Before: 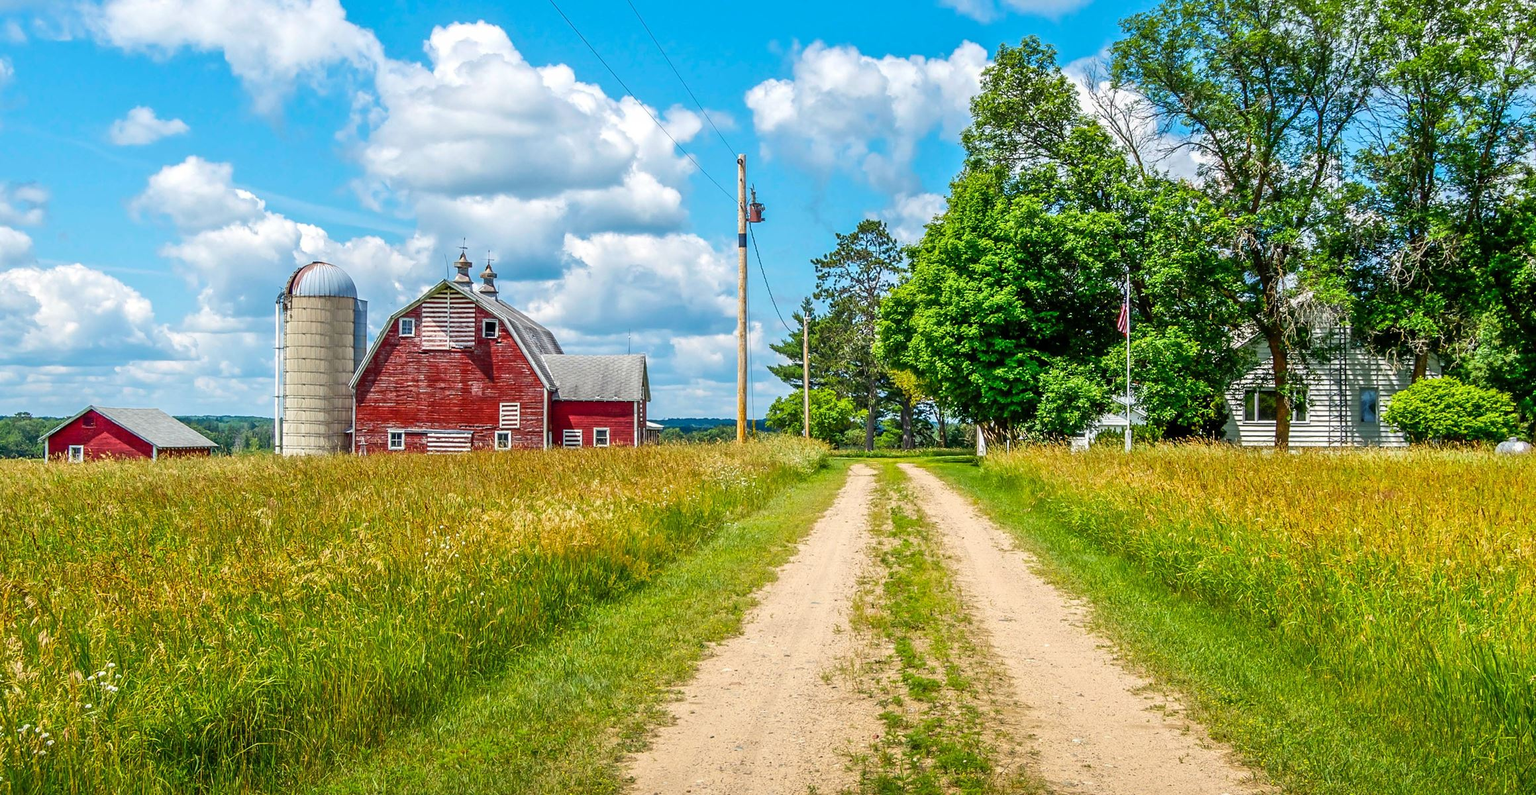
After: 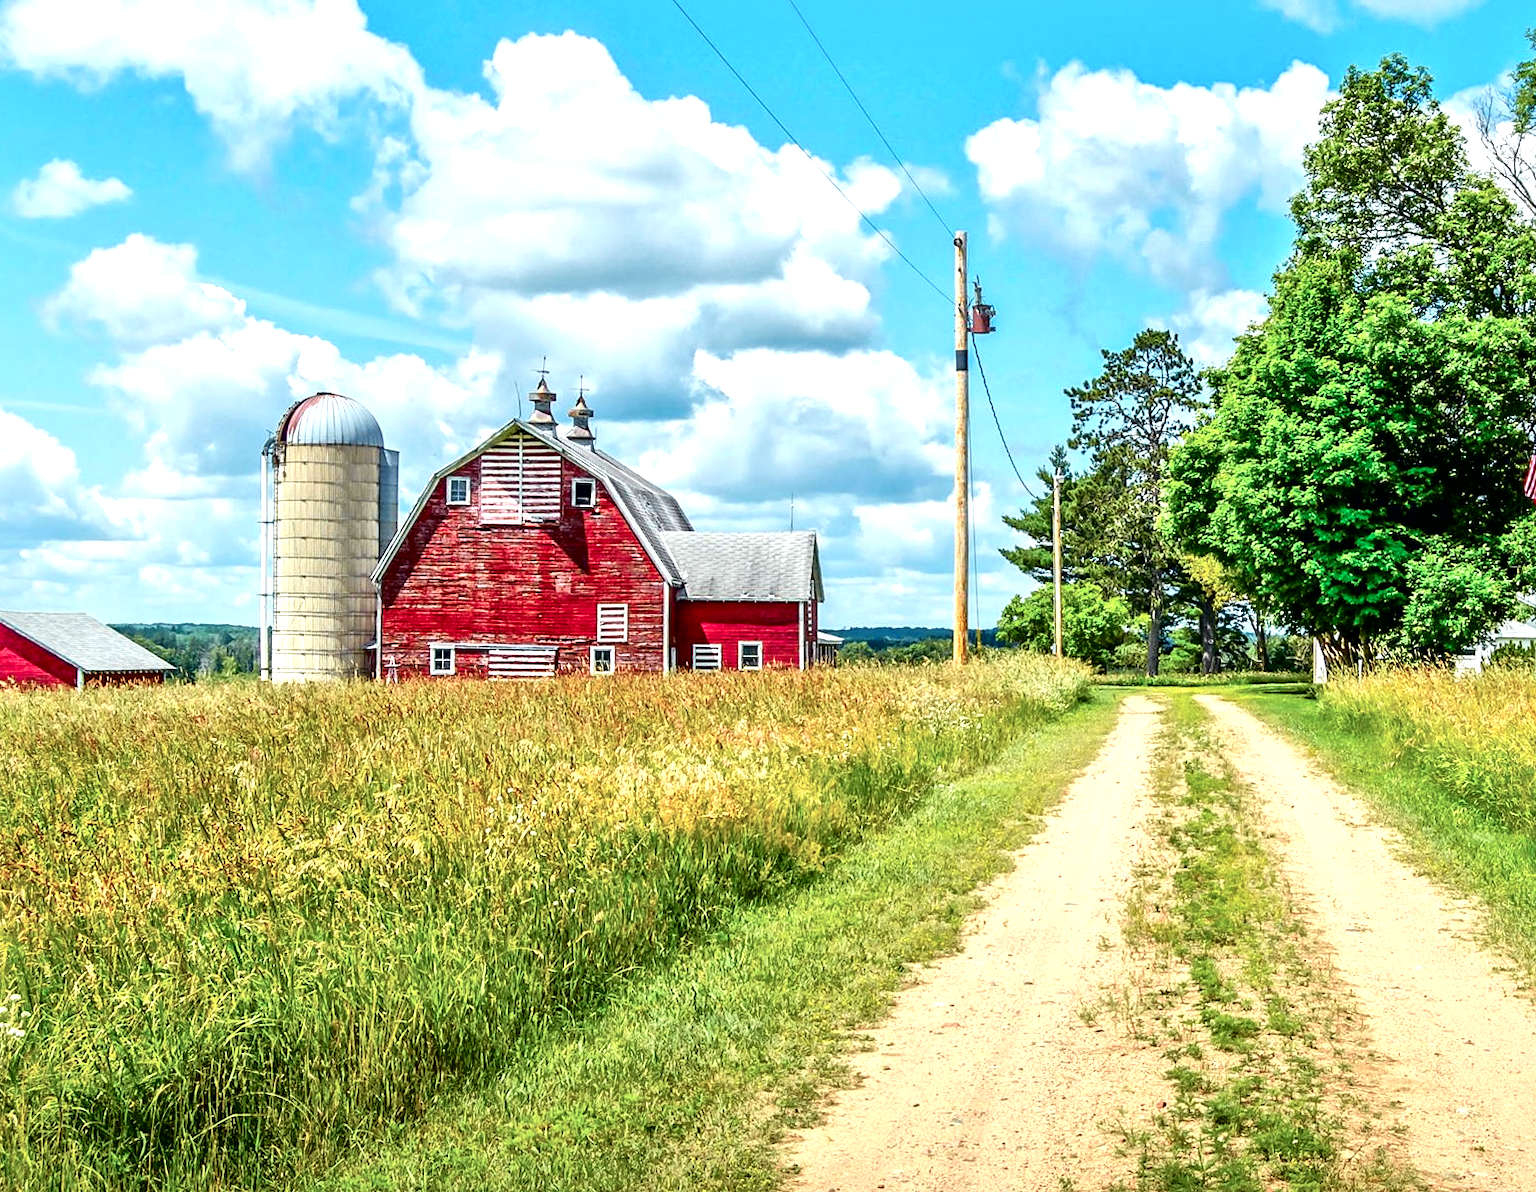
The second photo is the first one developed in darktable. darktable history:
tone curve: curves: ch0 [(0, 0) (0.081, 0.044) (0.192, 0.125) (0.283, 0.238) (0.416, 0.449) (0.495, 0.524) (0.686, 0.743) (0.826, 0.865) (0.978, 0.988)]; ch1 [(0, 0) (0.161, 0.092) (0.35, 0.33) (0.392, 0.392) (0.427, 0.426) (0.479, 0.472) (0.505, 0.497) (0.521, 0.514) (0.547, 0.568) (0.579, 0.597) (0.625, 0.627) (0.678, 0.733) (1, 1)]; ch2 [(0, 0) (0.346, 0.362) (0.404, 0.427) (0.502, 0.495) (0.531, 0.523) (0.549, 0.554) (0.582, 0.596) (0.629, 0.642) (0.717, 0.678) (1, 1)], color space Lab, independent channels, preserve colors none
exposure: exposure 0.496 EV, compensate highlight preservation false
crop and rotate: left 6.617%, right 26.717%
local contrast: mode bilateral grid, contrast 25, coarseness 60, detail 151%, midtone range 0.2
